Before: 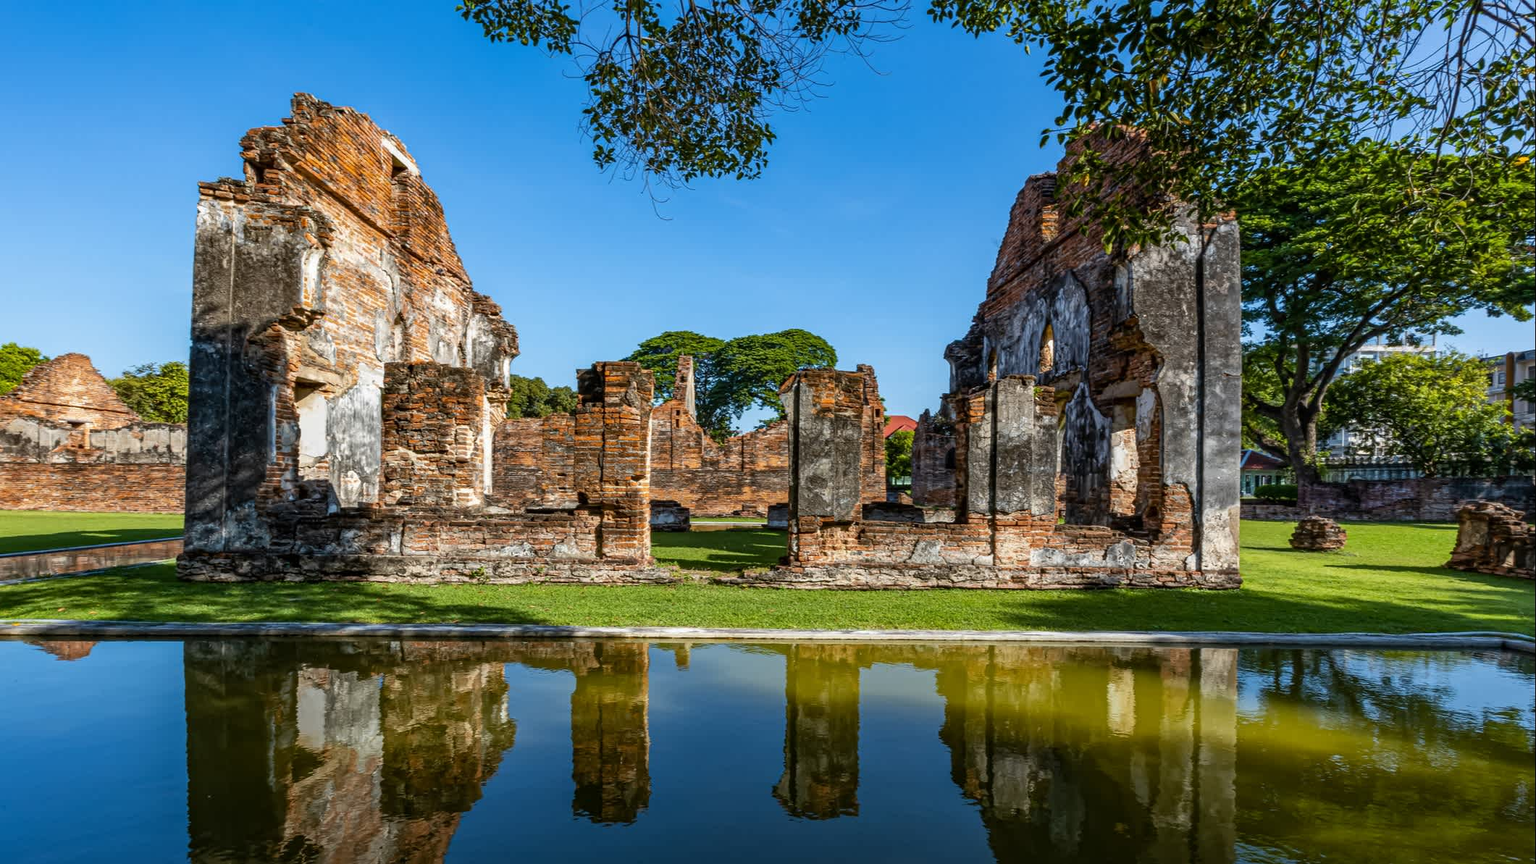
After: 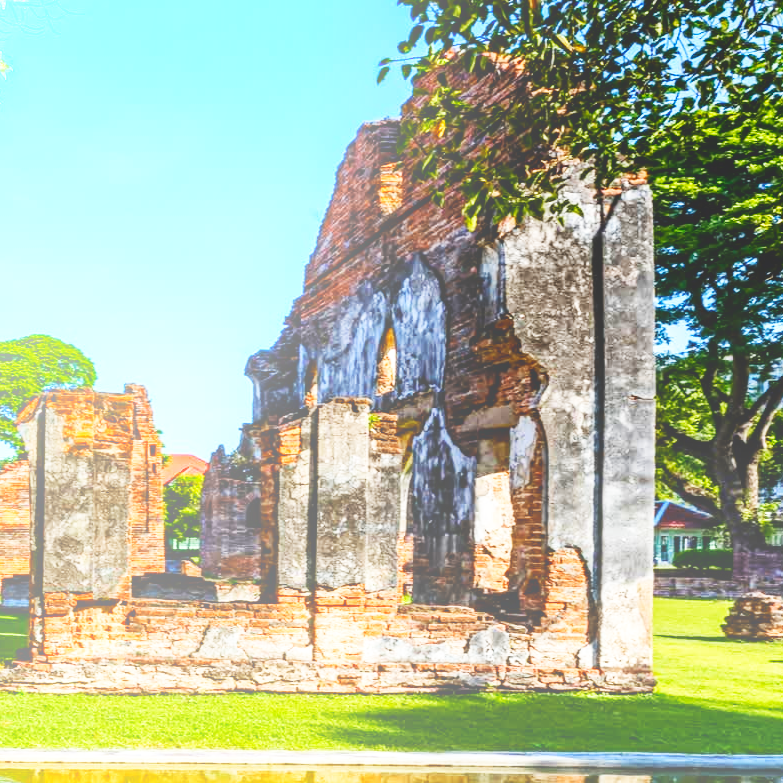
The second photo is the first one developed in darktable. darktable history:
contrast brightness saturation: contrast 0.14
base curve: curves: ch0 [(0, 0.003) (0.001, 0.002) (0.006, 0.004) (0.02, 0.022) (0.048, 0.086) (0.094, 0.234) (0.162, 0.431) (0.258, 0.629) (0.385, 0.8) (0.548, 0.918) (0.751, 0.988) (1, 1)], preserve colors none
bloom: size 38%, threshold 95%, strength 30%
crop and rotate: left 49.936%, top 10.094%, right 13.136%, bottom 24.256%
